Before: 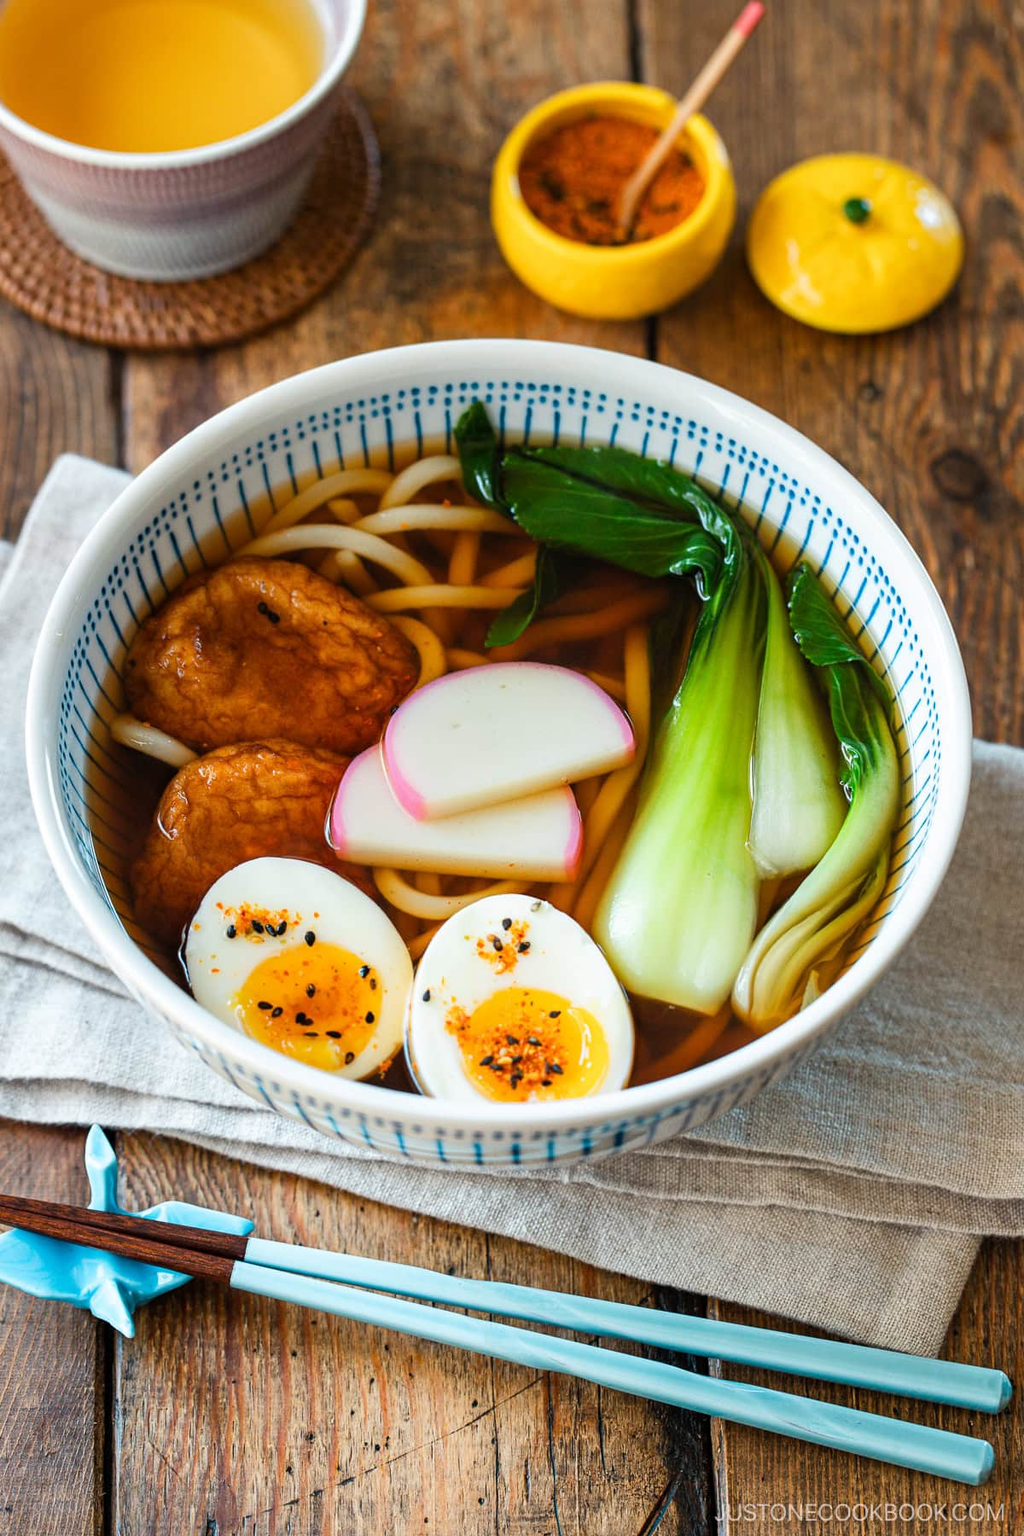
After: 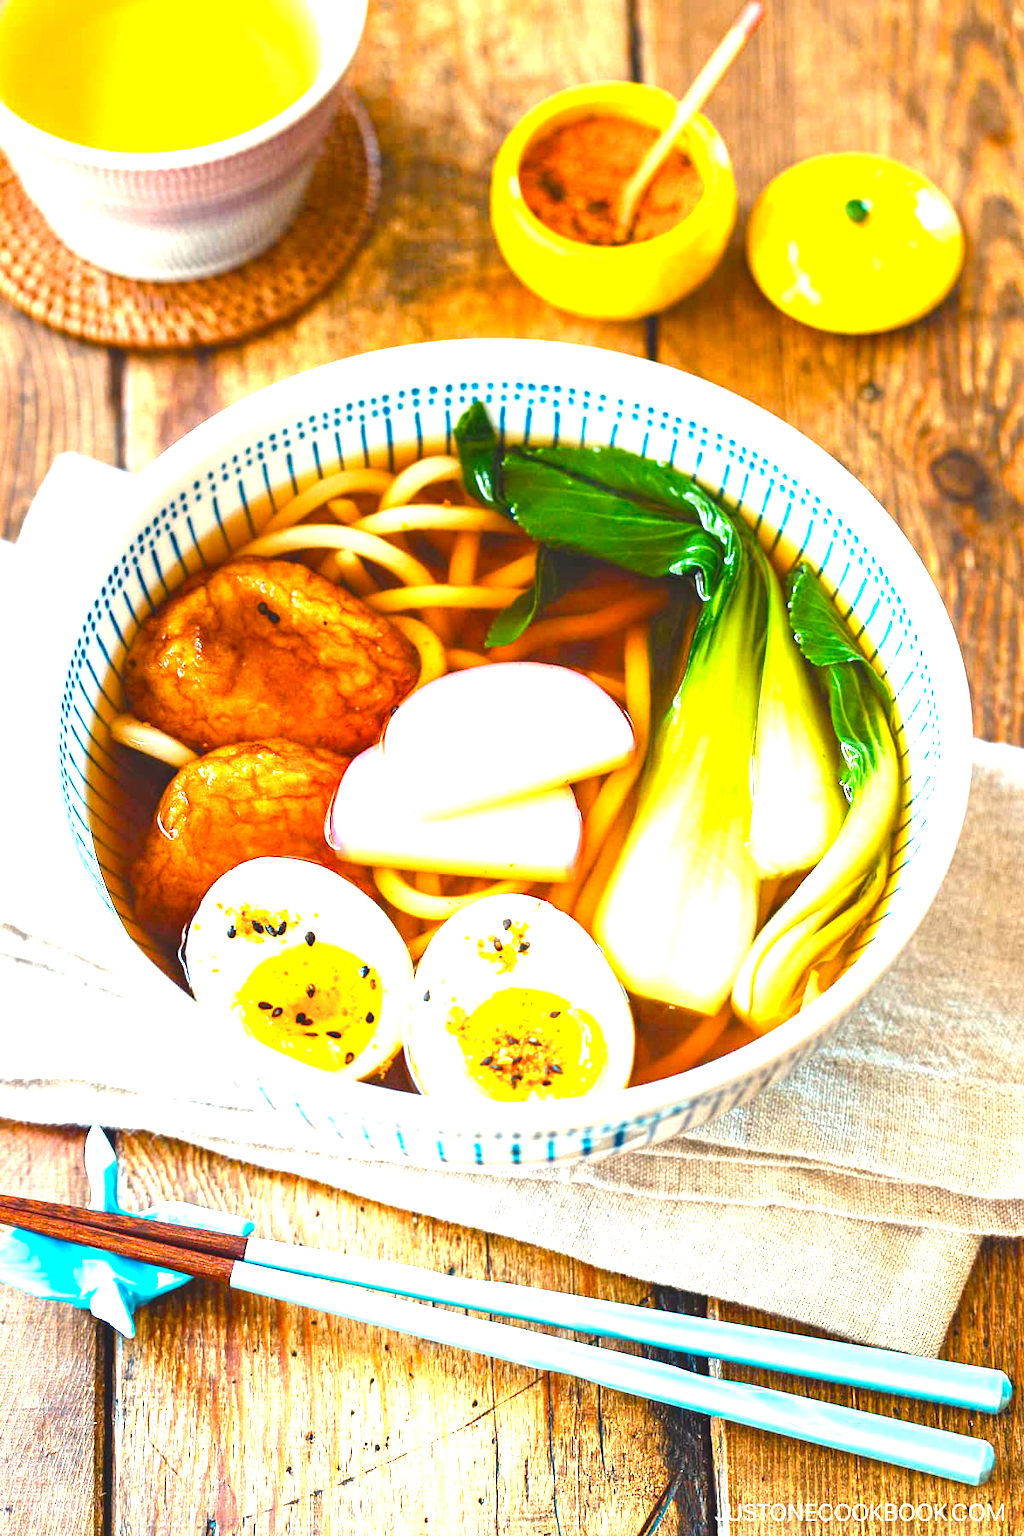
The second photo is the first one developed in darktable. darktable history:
color balance rgb: shadows lift › chroma 3%, shadows lift › hue 280.8°, power › hue 330°, highlights gain › chroma 3%, highlights gain › hue 75.6°, global offset › luminance 1.5%, perceptual saturation grading › global saturation 20%, perceptual saturation grading › highlights -25%, perceptual saturation grading › shadows 50%, global vibrance 30%
exposure: exposure 2 EV, compensate exposure bias true, compensate highlight preservation false
